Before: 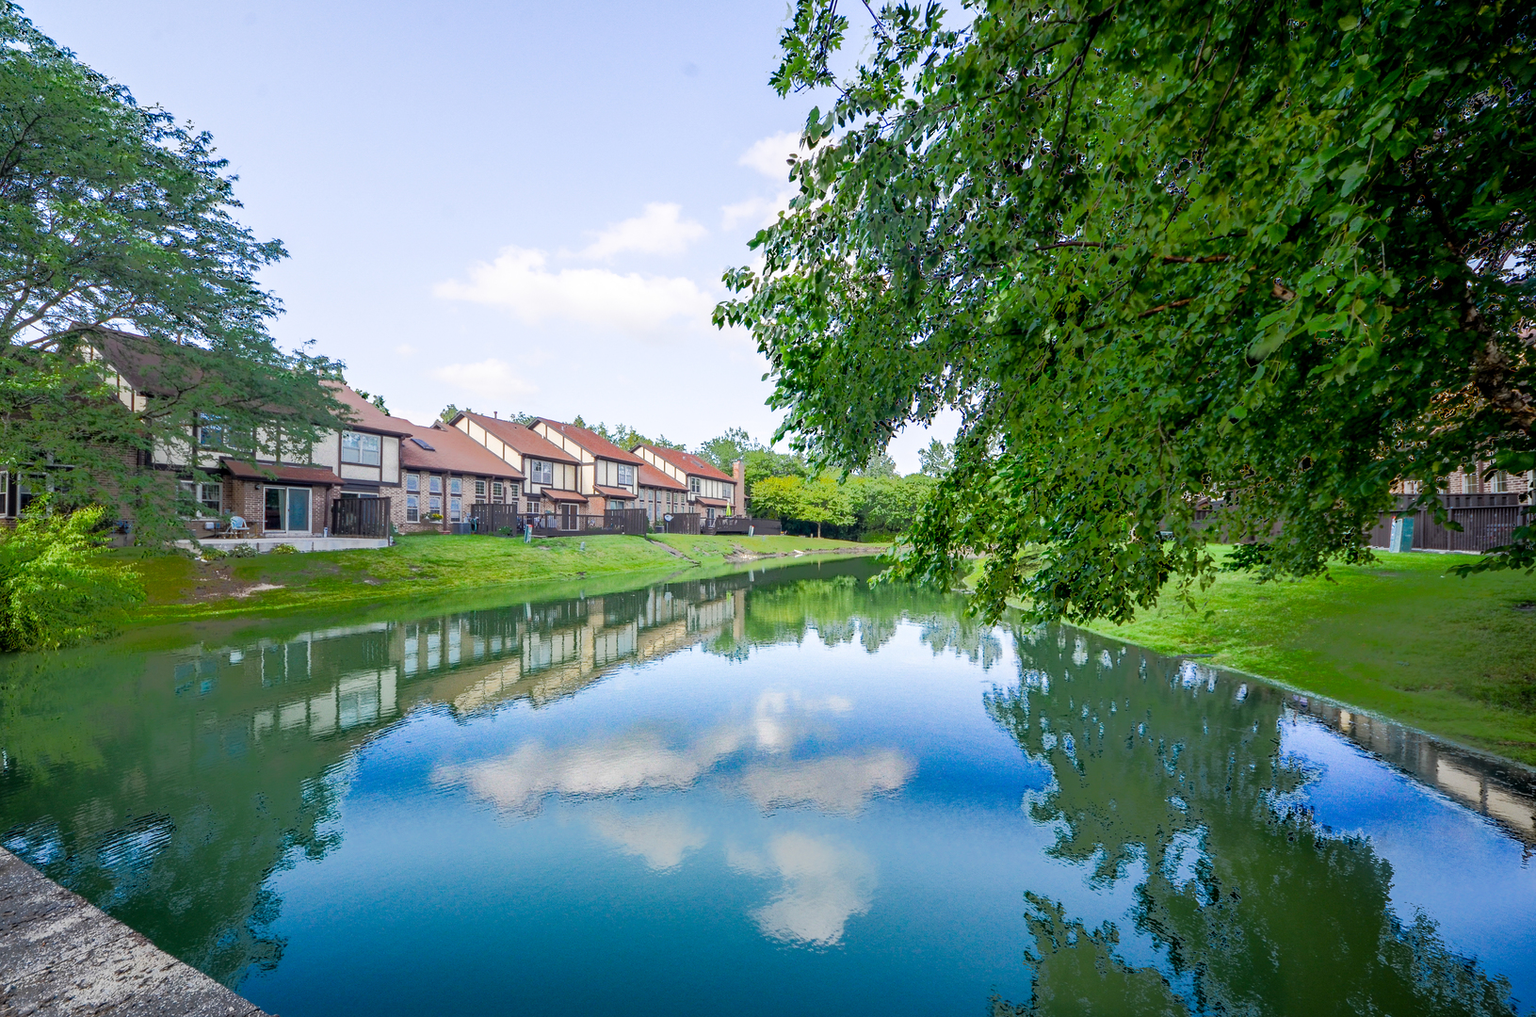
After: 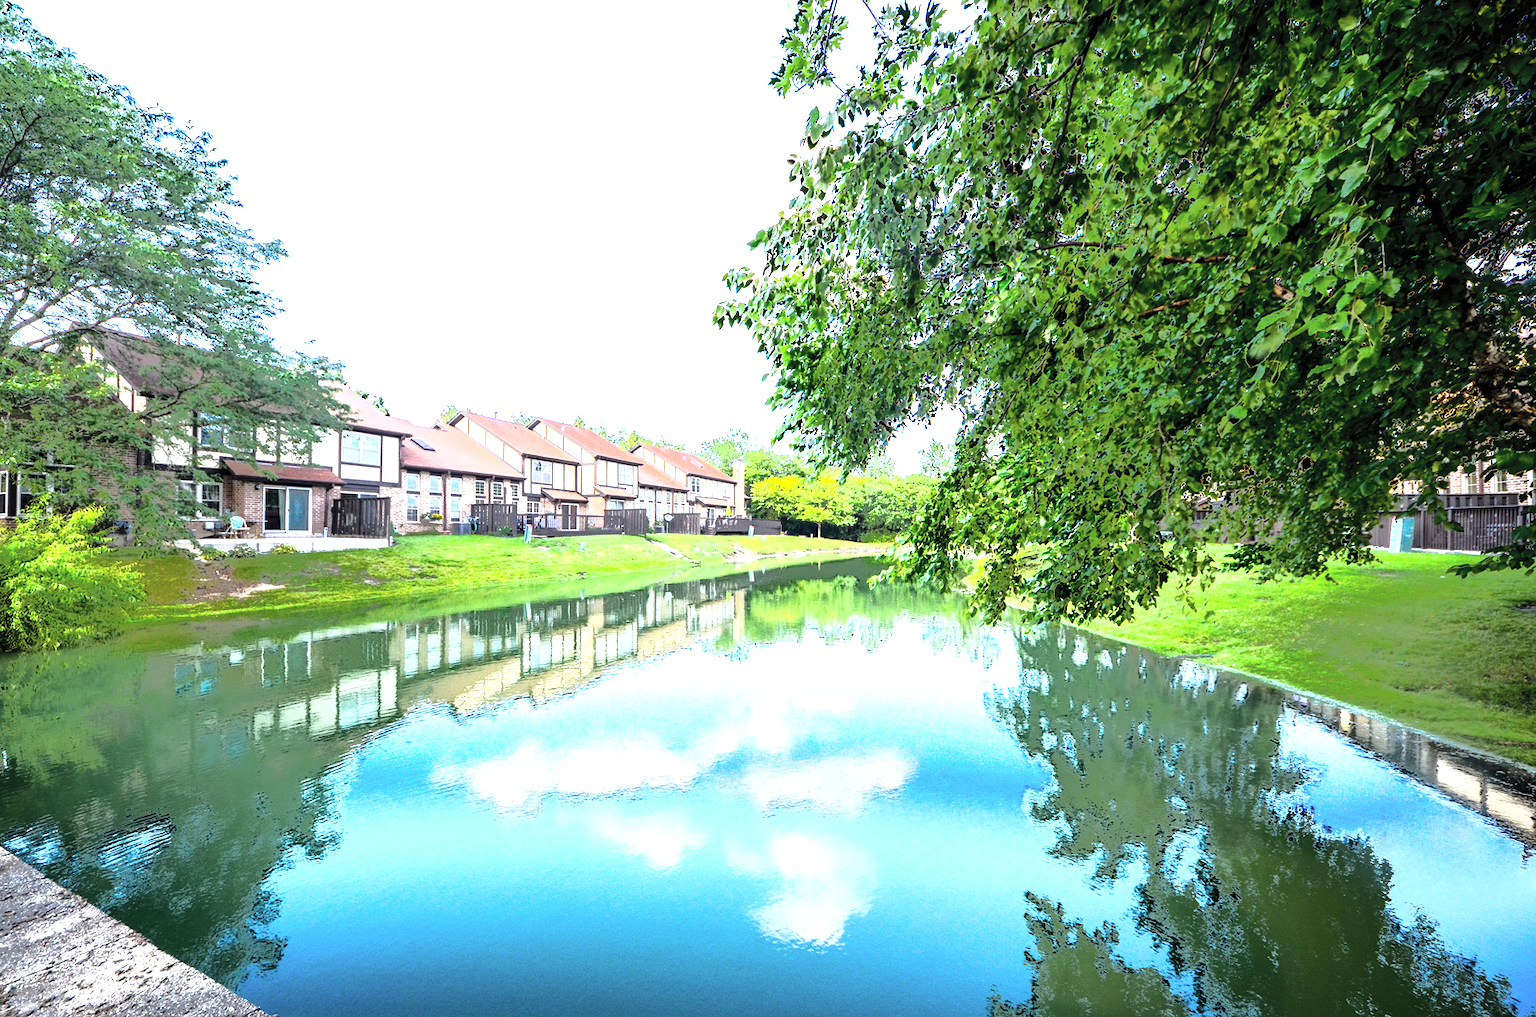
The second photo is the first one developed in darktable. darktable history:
contrast brightness saturation: contrast 0.137, brightness 0.214
exposure: black level correction 0, exposure 0.498 EV, compensate highlight preservation false
tone equalizer: -8 EV -1.05 EV, -7 EV -0.995 EV, -6 EV -0.902 EV, -5 EV -0.604 EV, -3 EV 0.546 EV, -2 EV 0.859 EV, -1 EV 0.997 EV, +0 EV 1.07 EV, edges refinement/feathering 500, mask exposure compensation -1.57 EV, preserve details no
